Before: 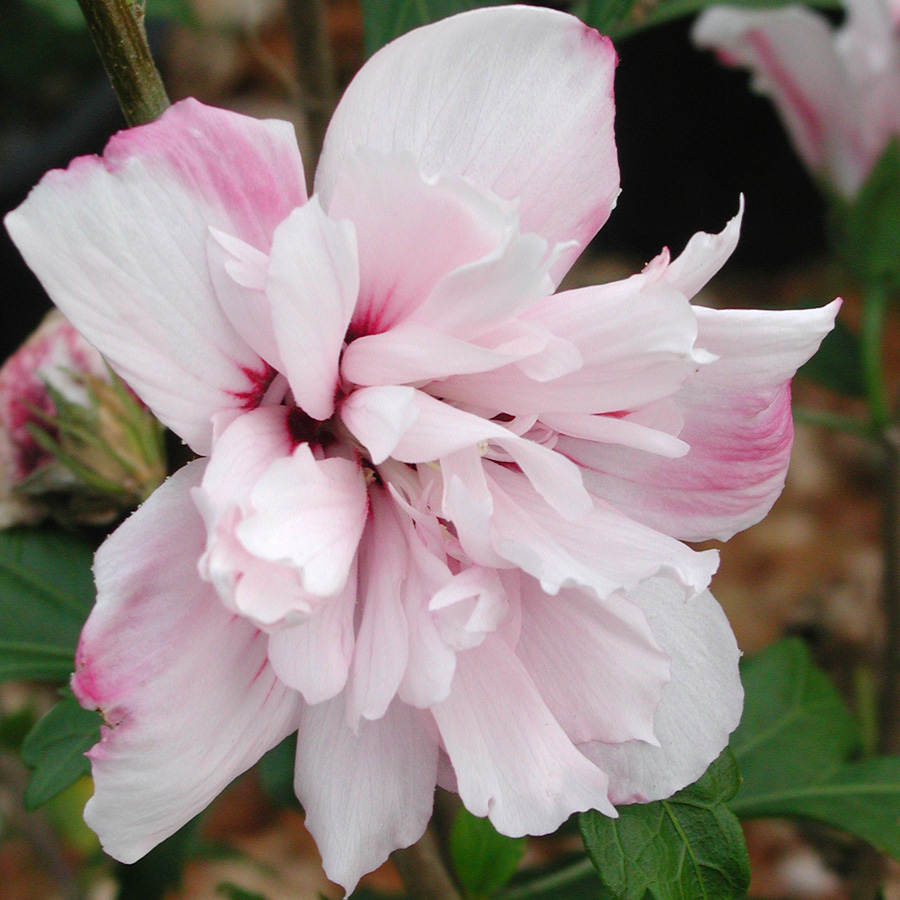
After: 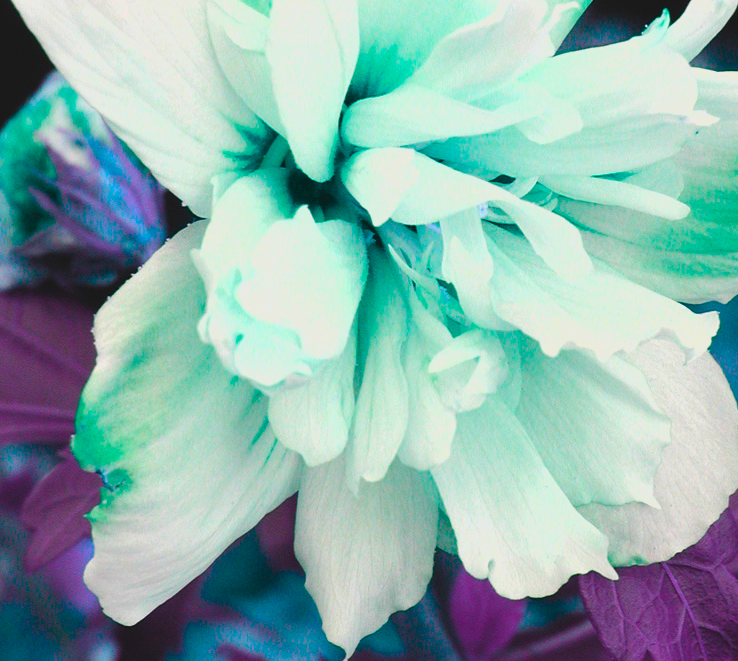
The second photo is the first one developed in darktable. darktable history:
tone equalizer: -8 EV -0.75 EV, -7 EV -0.7 EV, -6 EV -0.6 EV, -5 EV -0.4 EV, -3 EV 0.4 EV, -2 EV 0.6 EV, -1 EV 0.7 EV, +0 EV 0.75 EV, edges refinement/feathering 500, mask exposure compensation -1.57 EV, preserve details no
color balance rgb: hue shift 180°, global vibrance 50%, contrast 0.32%
lowpass: radius 0.1, contrast 0.85, saturation 1.1, unbound 0
crop: top 26.531%, right 17.959%
